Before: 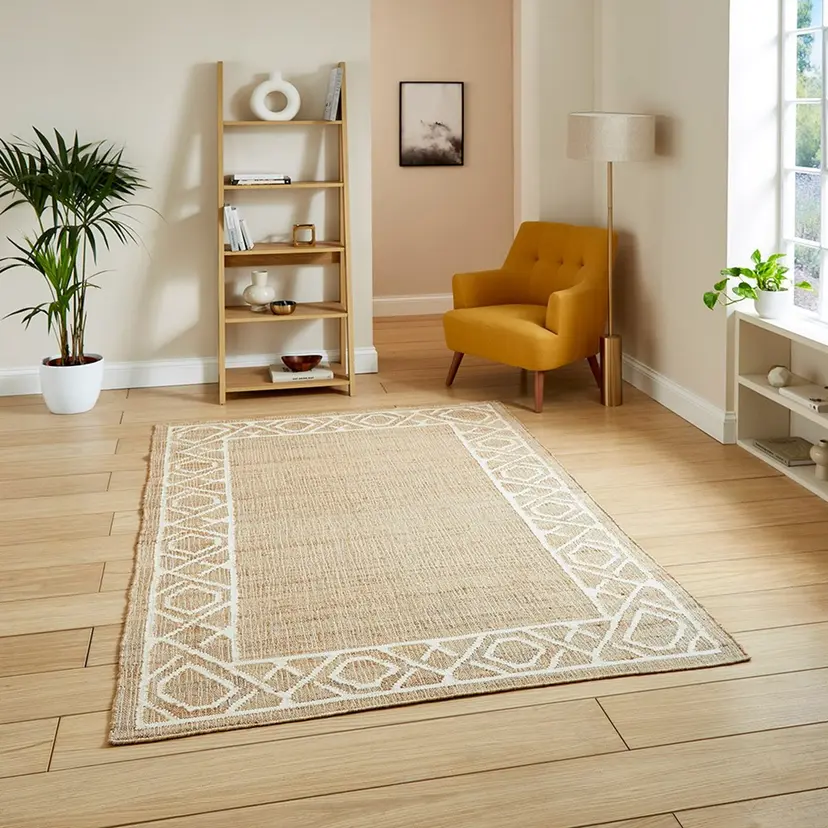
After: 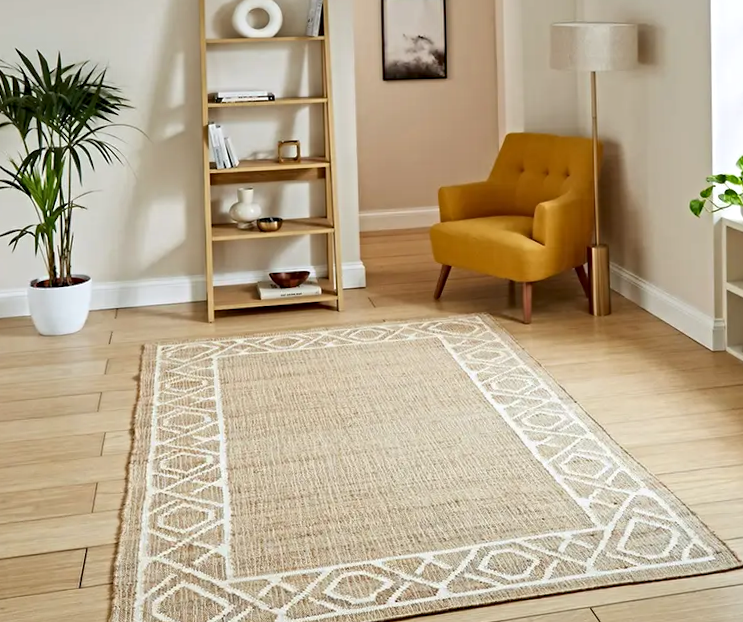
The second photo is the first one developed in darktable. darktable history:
color contrast: green-magenta contrast 0.96
white balance: red 0.988, blue 1.017
contrast equalizer: y [[0.5, 0.5, 0.501, 0.63, 0.504, 0.5], [0.5 ×6], [0.5 ×6], [0 ×6], [0 ×6]]
rotate and perspective: rotation -1.24°, automatic cropping off
crop and rotate: left 2.425%, top 11.305%, right 9.6%, bottom 15.08%
